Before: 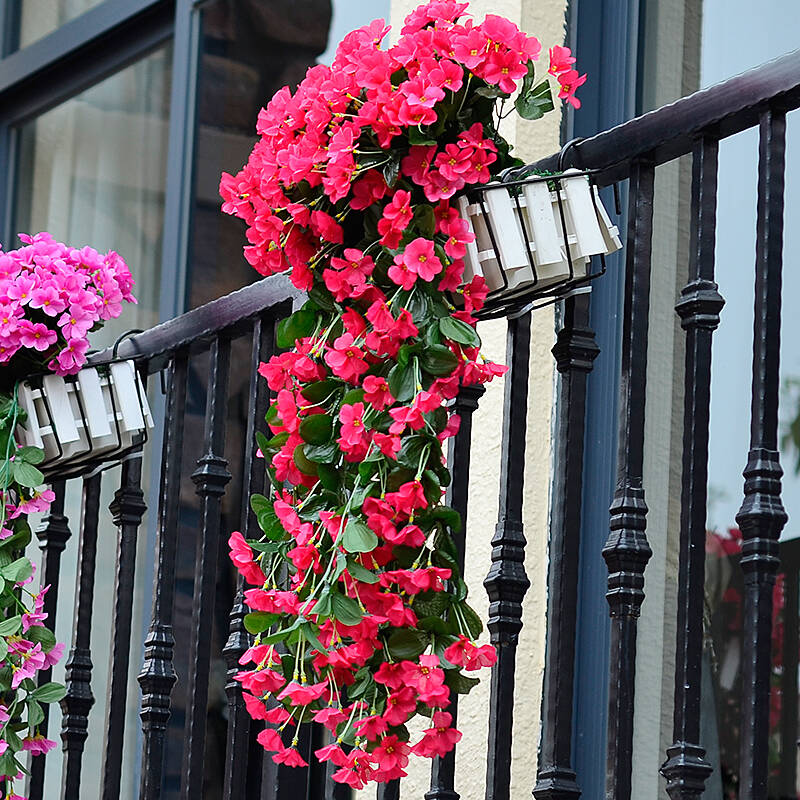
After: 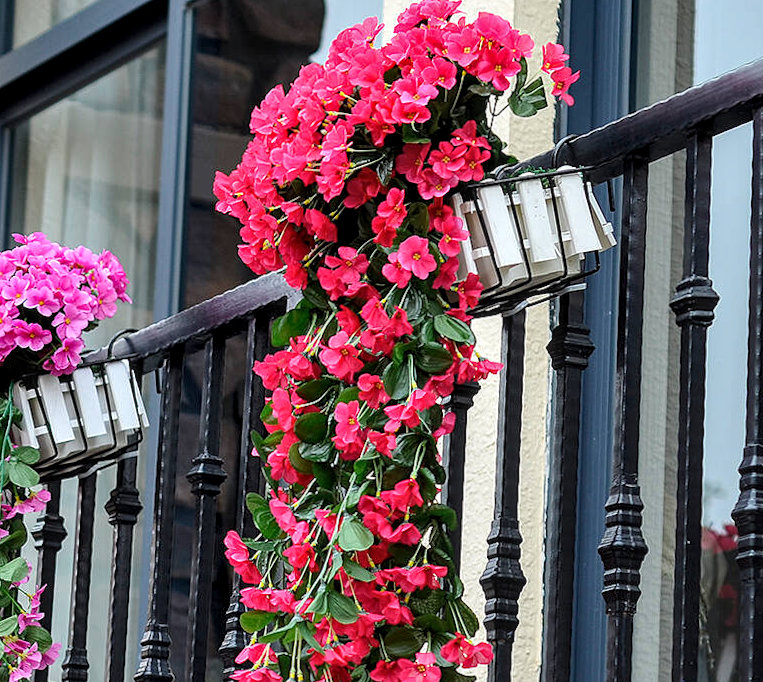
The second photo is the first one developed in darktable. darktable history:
crop and rotate: angle 0.312°, left 0.388%, right 3.621%, bottom 14.272%
levels: gray 50.76%, levels [0.016, 0.492, 0.969]
local contrast: detail 130%
